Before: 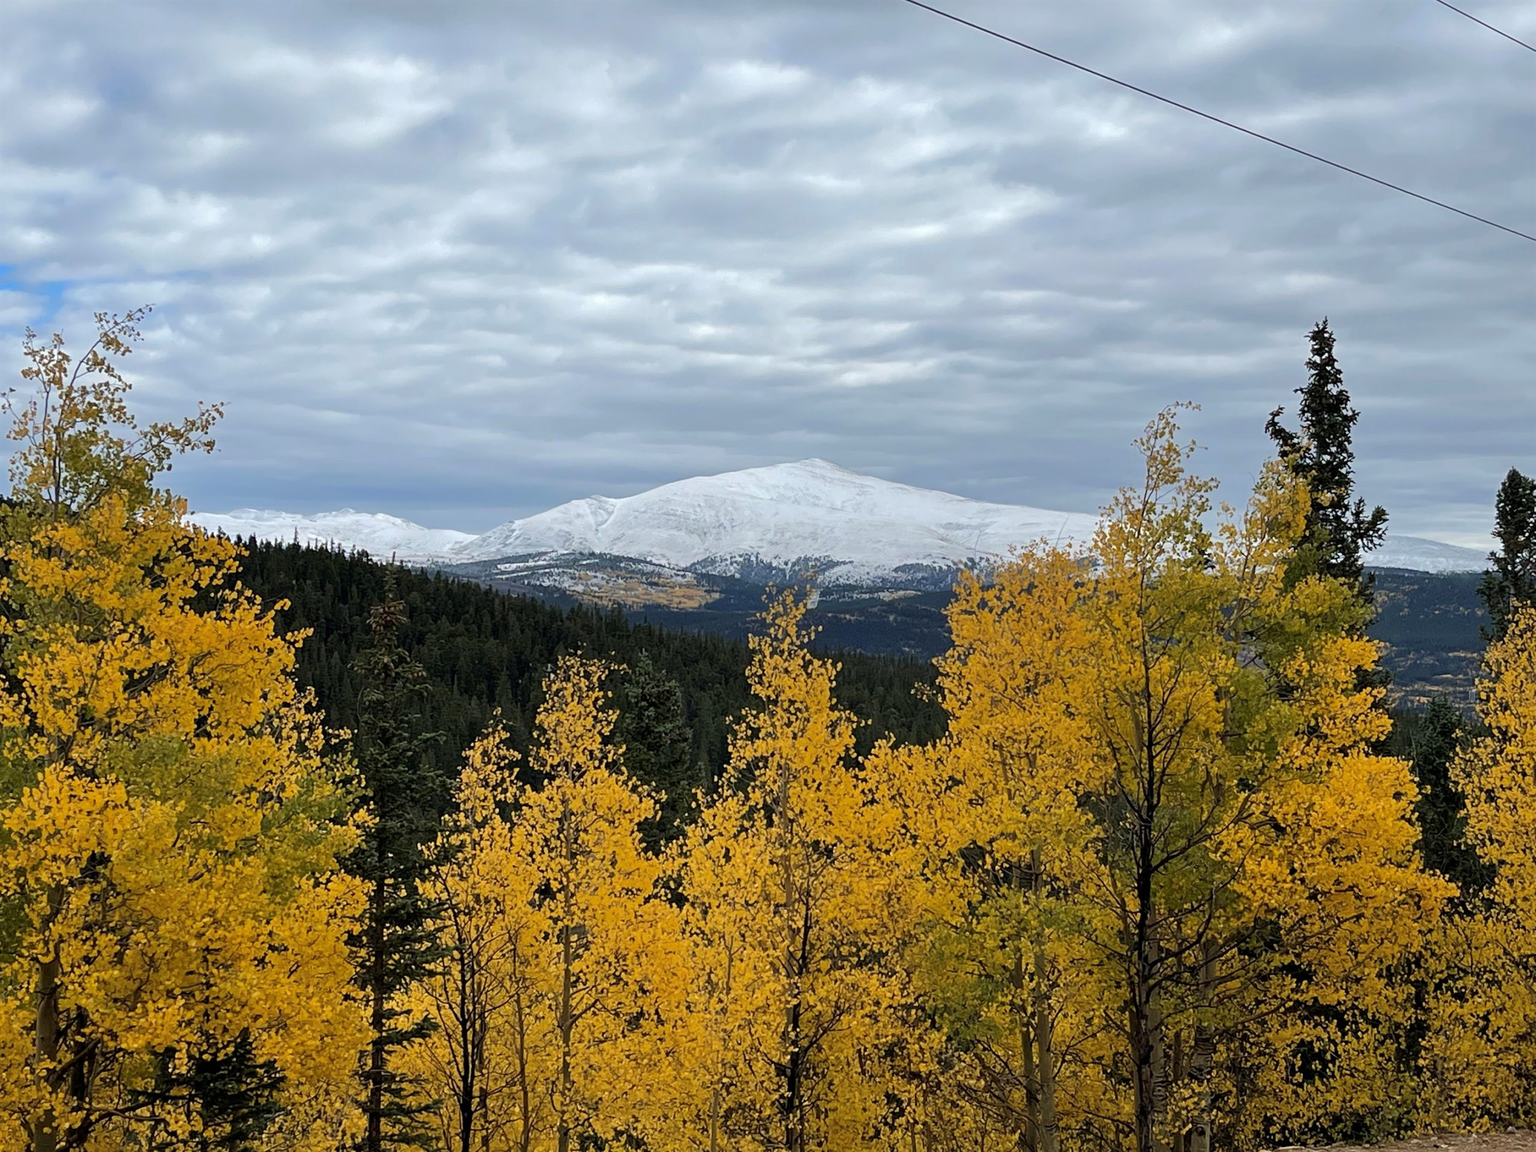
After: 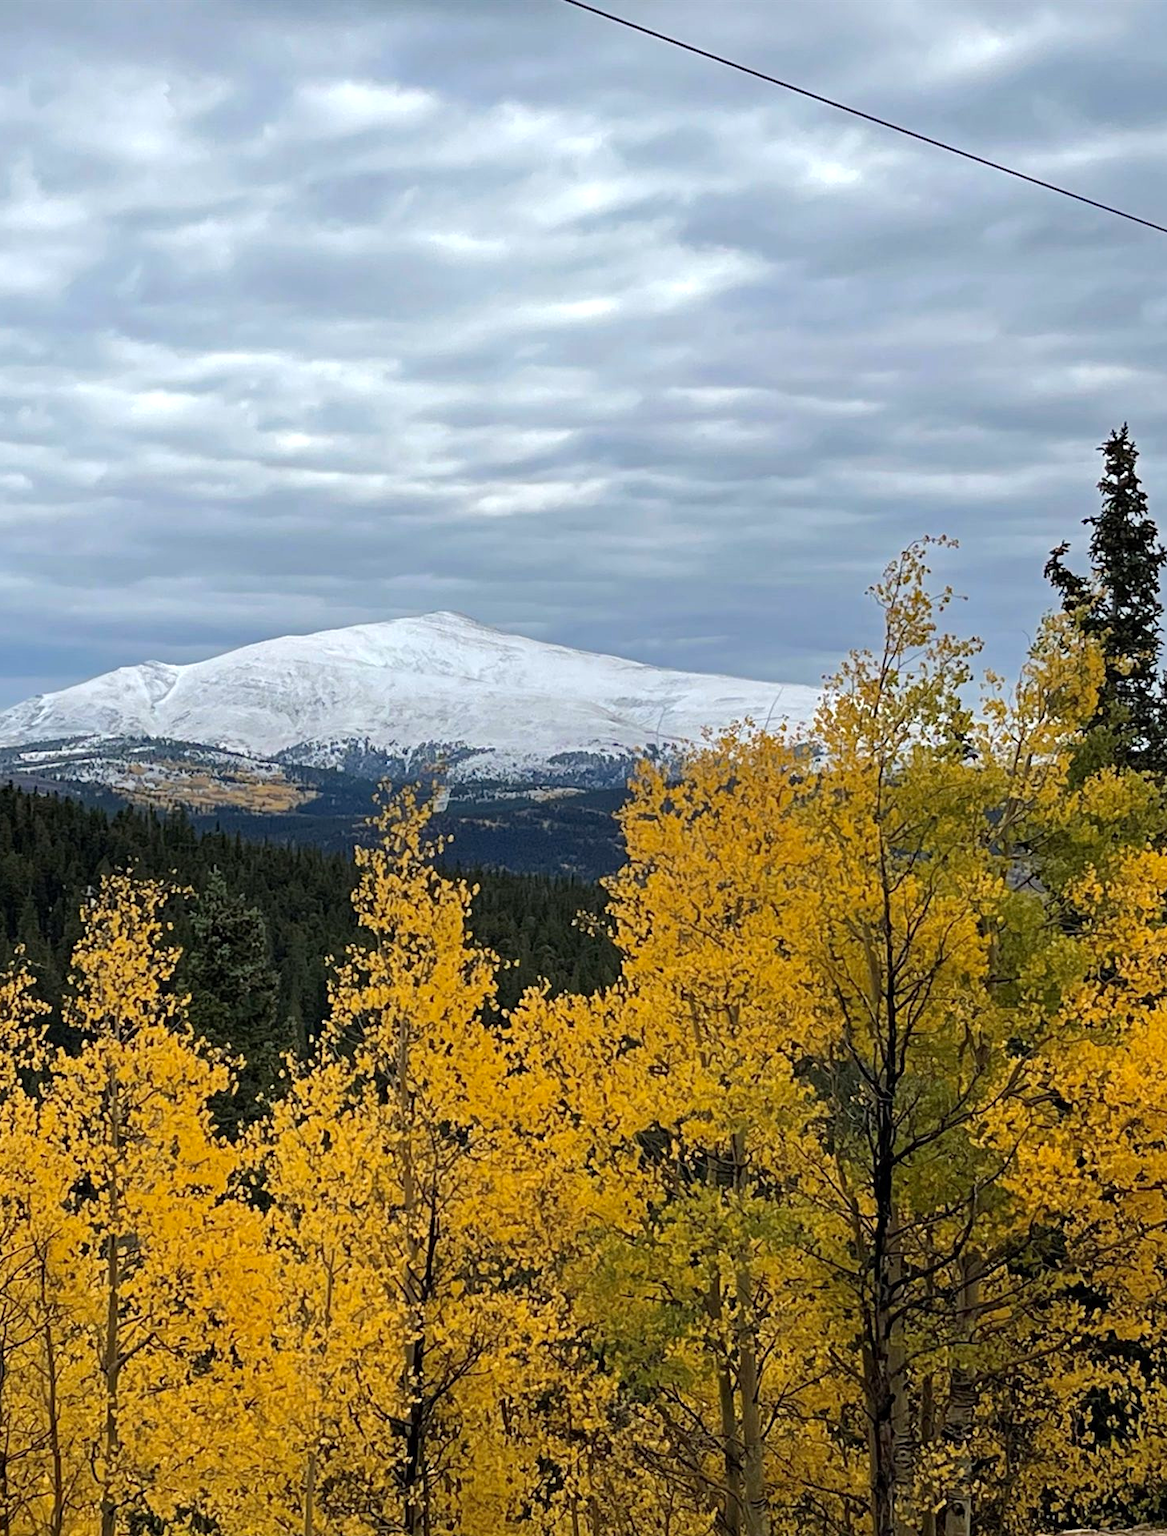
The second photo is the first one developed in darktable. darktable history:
exposure: exposure 0.222 EV, compensate highlight preservation false
crop: left 31.42%, top 0.015%, right 11.566%
haze removal: strength 0.294, distance 0.257, compatibility mode true, adaptive false
